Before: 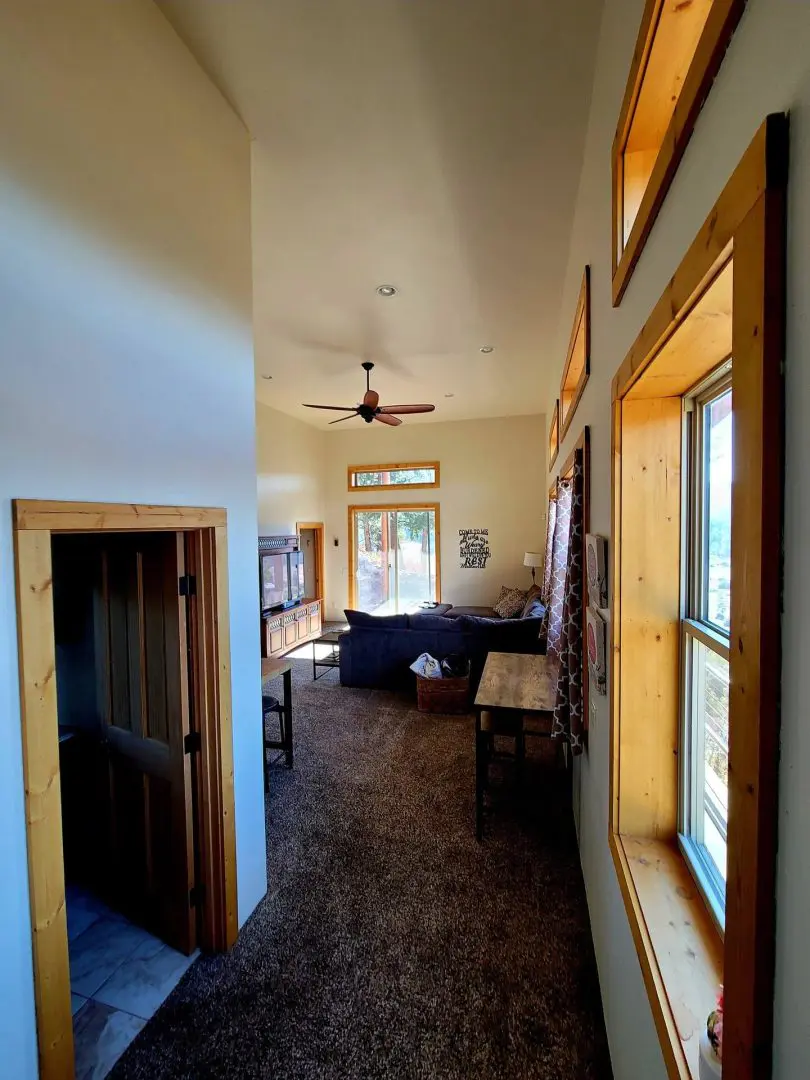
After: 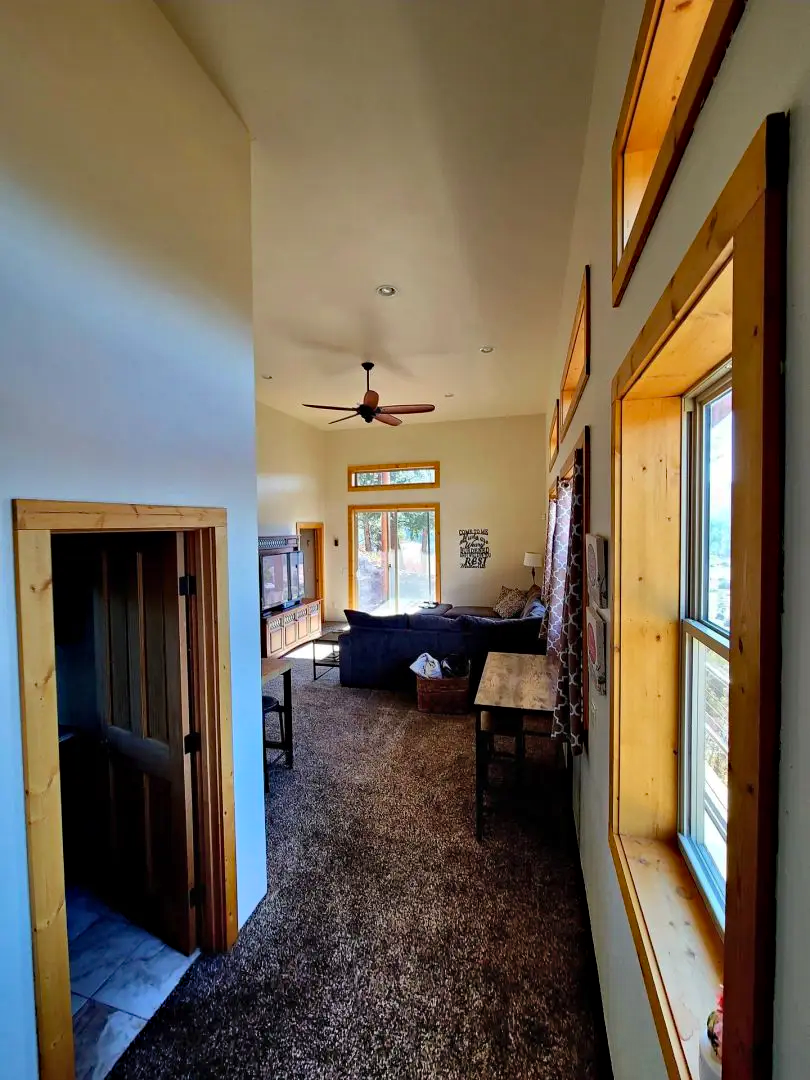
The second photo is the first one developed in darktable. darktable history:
haze removal: compatibility mode true, adaptive false
shadows and highlights: shadows 59.62, soften with gaussian
